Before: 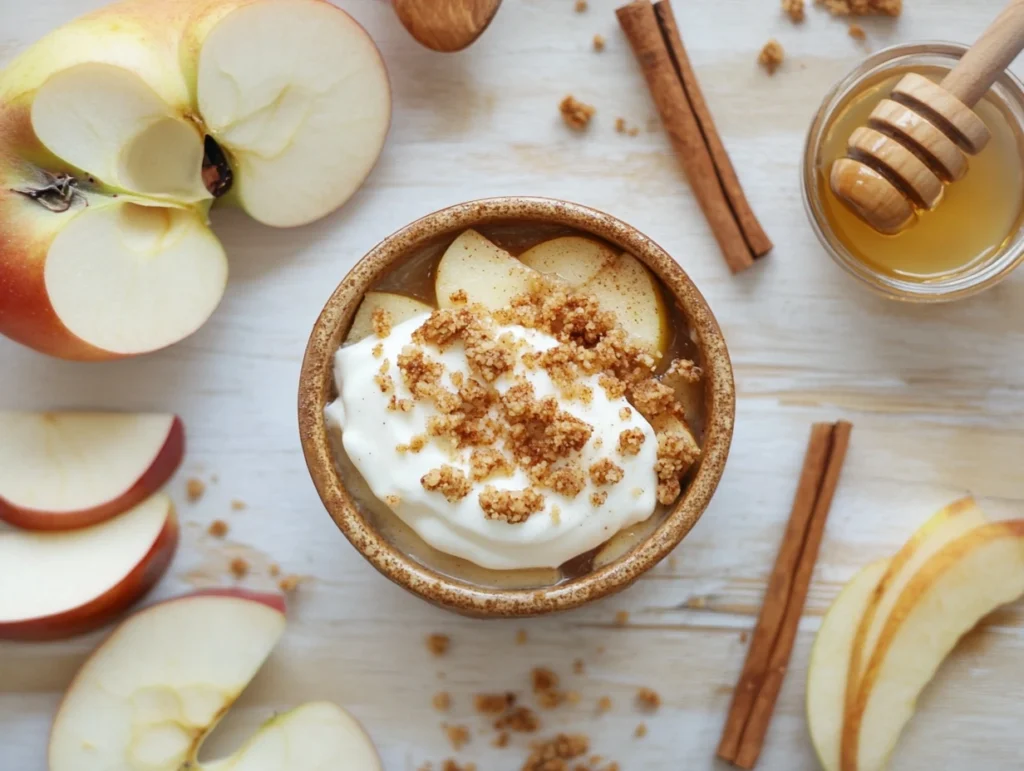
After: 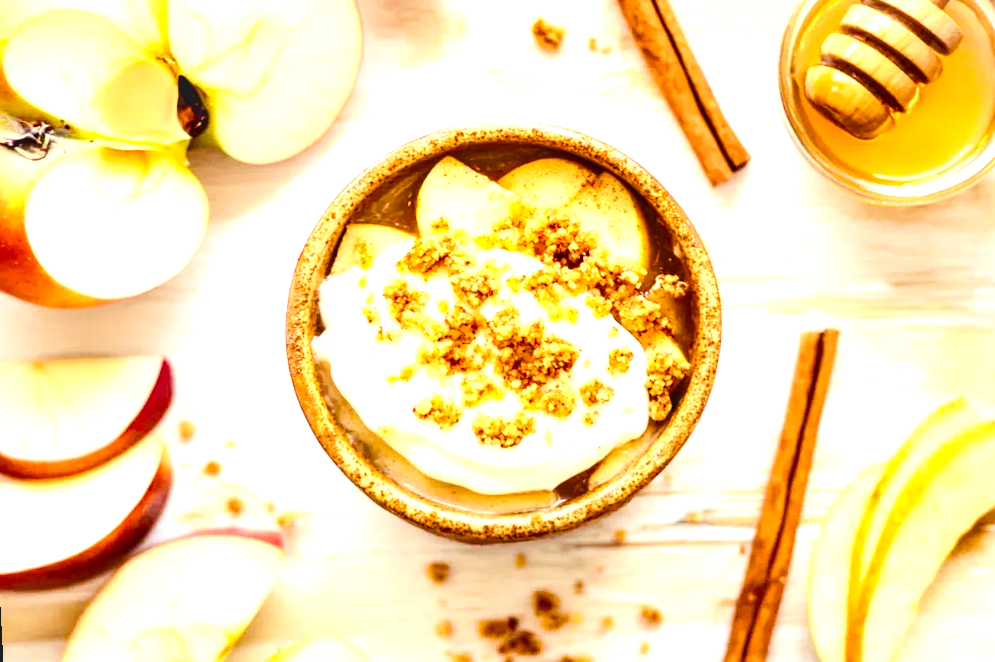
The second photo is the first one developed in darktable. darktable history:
exposure: black level correction 0, exposure 1.1 EV, compensate exposure bias true, compensate highlight preservation false
rotate and perspective: rotation -3°, crop left 0.031, crop right 0.968, crop top 0.07, crop bottom 0.93
local contrast: detail 130%
crop and rotate: top 6.25%
contrast brightness saturation: contrast 0.28
color balance rgb: shadows lift › luminance -21.66%, shadows lift › chroma 8.98%, shadows lift › hue 283.37°, power › chroma 1.55%, power › hue 25.59°, highlights gain › luminance 6.08%, highlights gain › chroma 2.55%, highlights gain › hue 90°, global offset › luminance -0.87%, perceptual saturation grading › global saturation 27.49%, perceptual saturation grading › highlights -28.39%, perceptual saturation grading › mid-tones 15.22%, perceptual saturation grading › shadows 33.98%, perceptual brilliance grading › highlights 10%, perceptual brilliance grading › mid-tones 5%
color balance: output saturation 120%
